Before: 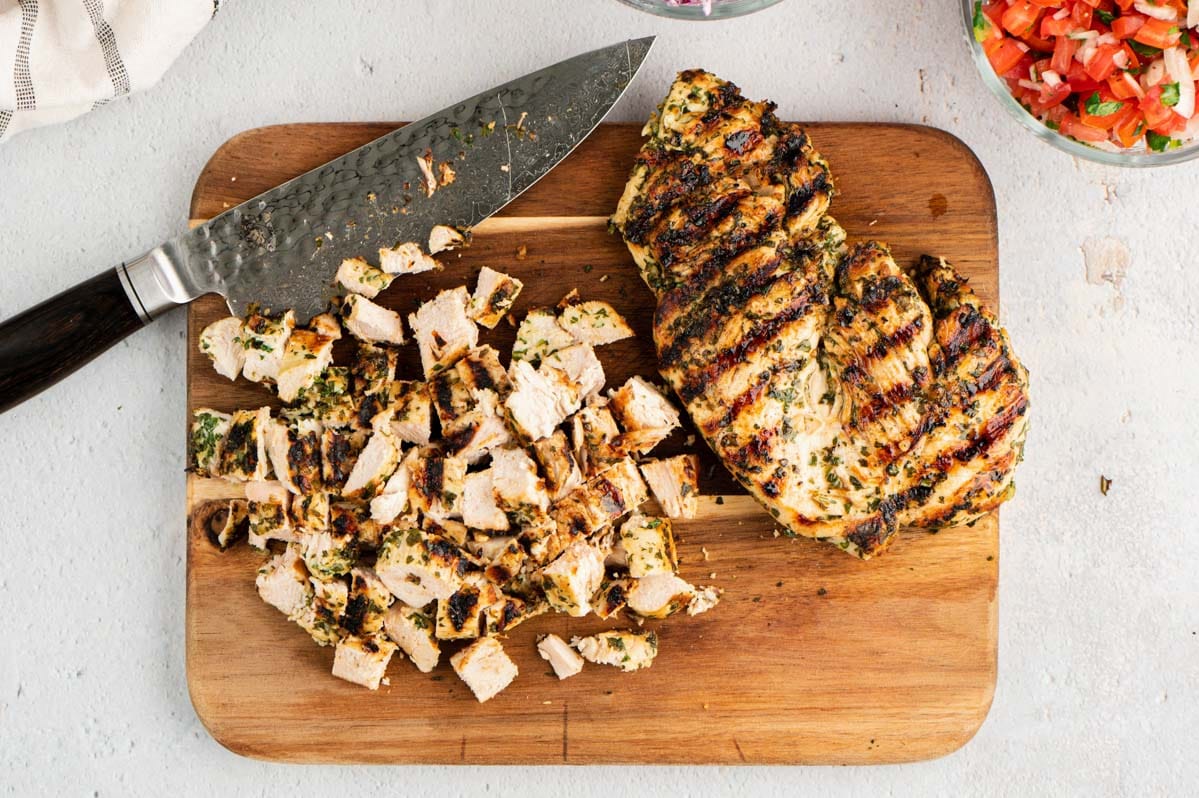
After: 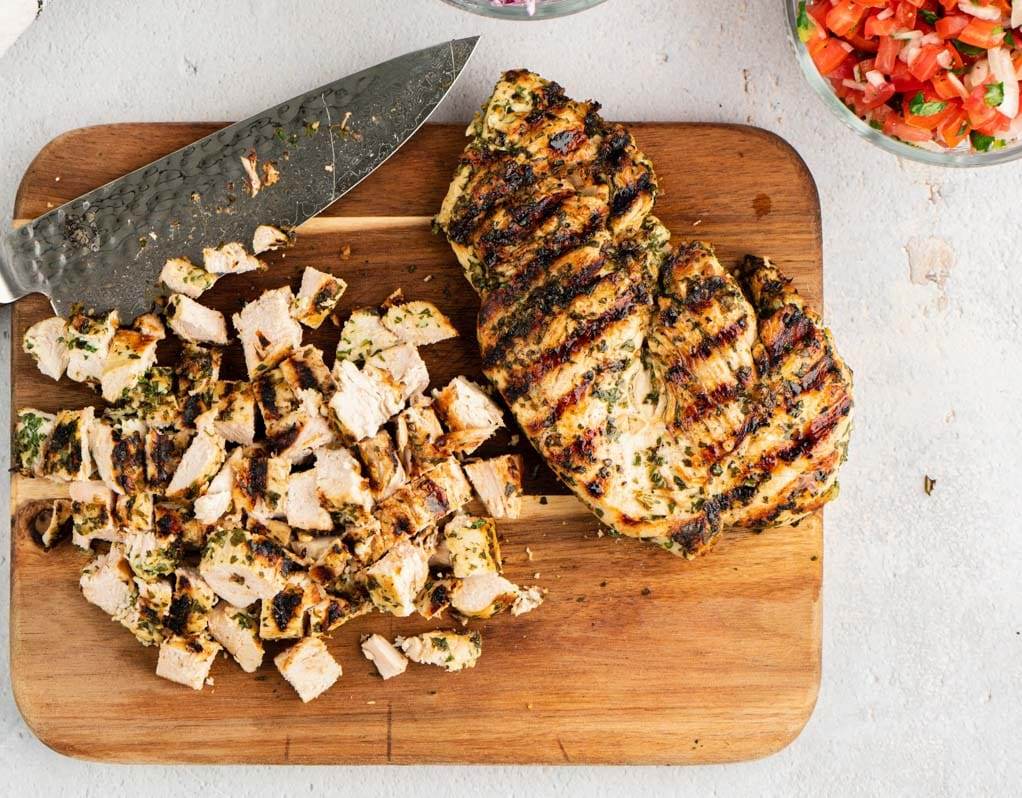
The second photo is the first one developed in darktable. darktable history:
crop and rotate: left 14.689%
